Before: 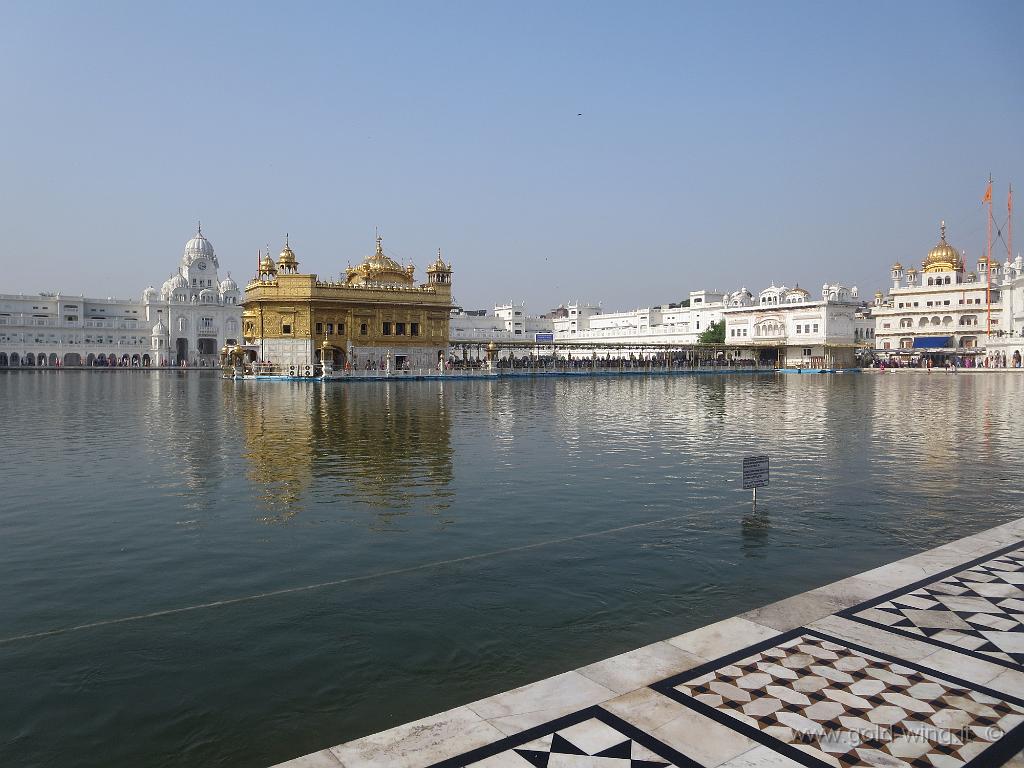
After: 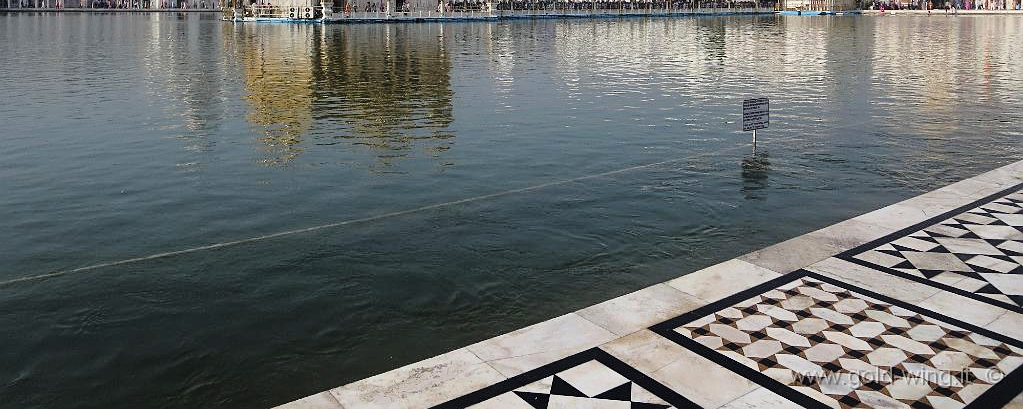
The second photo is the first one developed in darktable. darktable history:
crop and rotate: top 46.637%, right 0.019%
tone curve: curves: ch0 [(0, 0) (0.088, 0.042) (0.208, 0.176) (0.257, 0.267) (0.406, 0.483) (0.489, 0.556) (0.667, 0.73) (0.793, 0.851) (0.994, 0.974)]; ch1 [(0, 0) (0.161, 0.092) (0.35, 0.33) (0.392, 0.392) (0.457, 0.467) (0.505, 0.497) (0.537, 0.518) (0.553, 0.53) (0.58, 0.567) (0.739, 0.697) (1, 1)]; ch2 [(0, 0) (0.346, 0.362) (0.448, 0.419) (0.502, 0.499) (0.533, 0.517) (0.556, 0.533) (0.629, 0.619) (0.717, 0.678) (1, 1)], color space Lab, linked channels, preserve colors none
sharpen: amount 0.204
